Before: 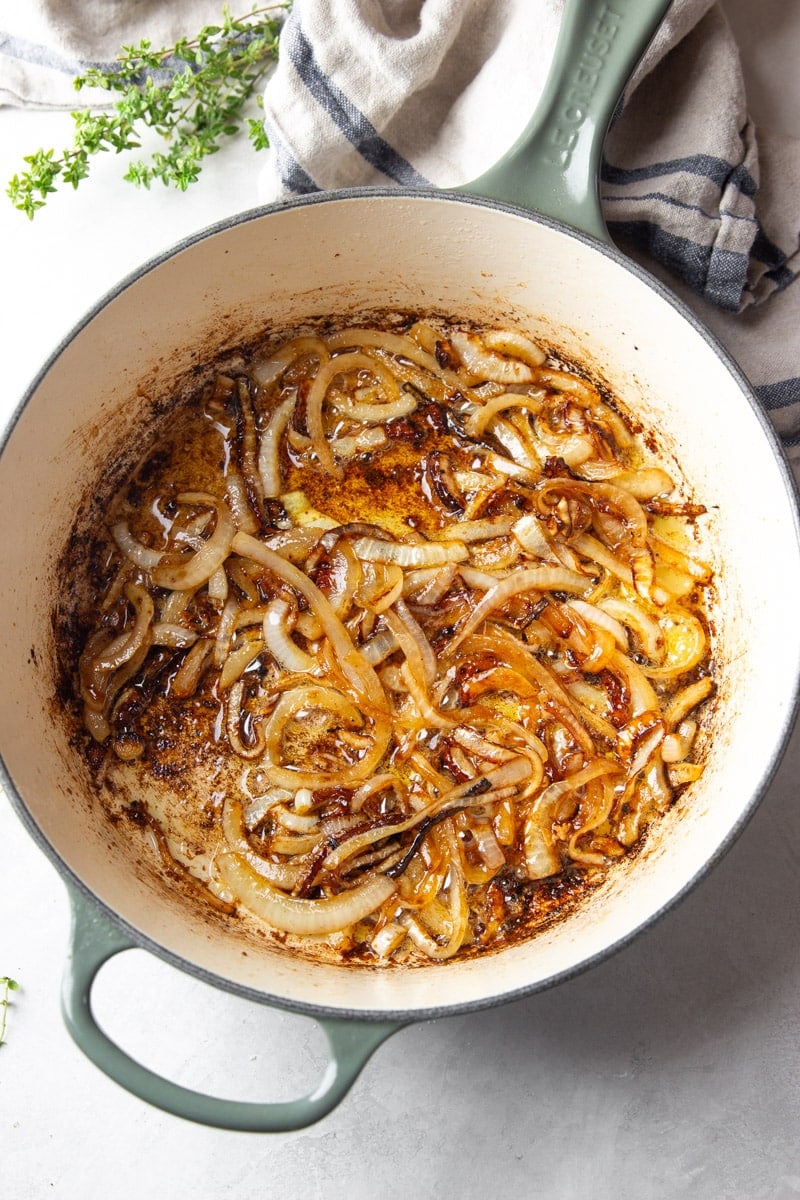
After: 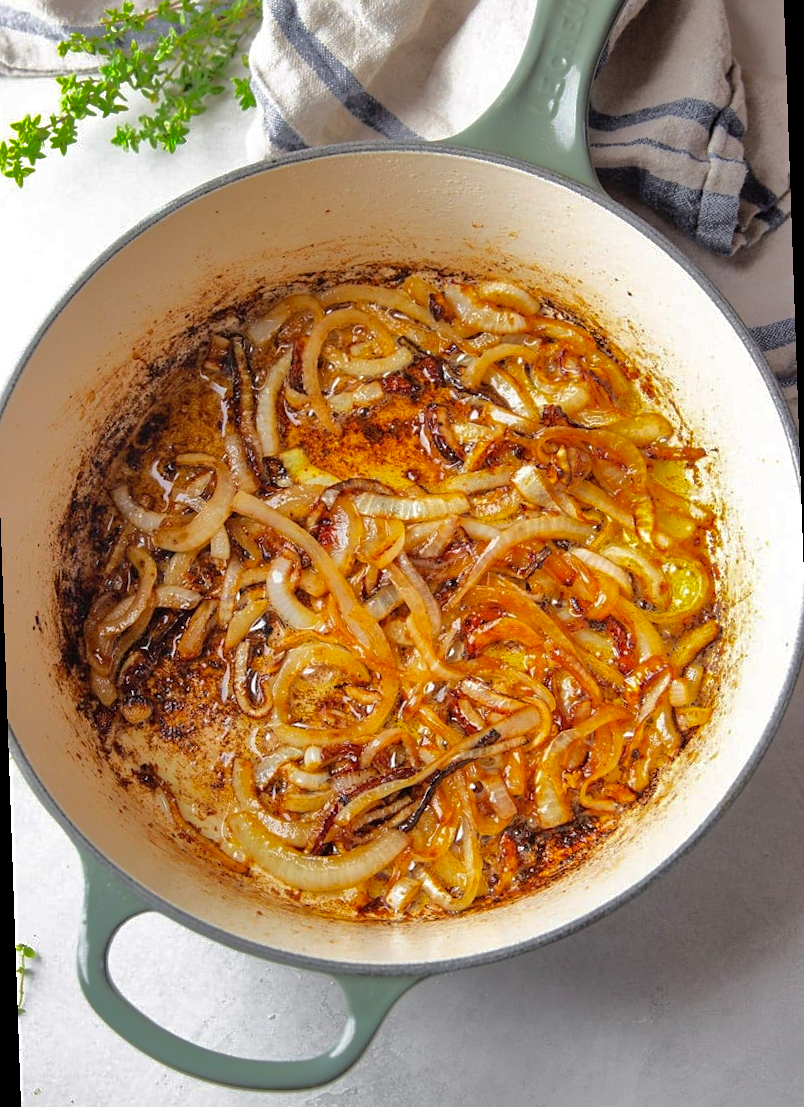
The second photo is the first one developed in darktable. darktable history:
contrast brightness saturation: brightness 0.09, saturation 0.19
rotate and perspective: rotation -2°, crop left 0.022, crop right 0.978, crop top 0.049, crop bottom 0.951
sharpen: amount 0.2
shadows and highlights: shadows -19.91, highlights -73.15
